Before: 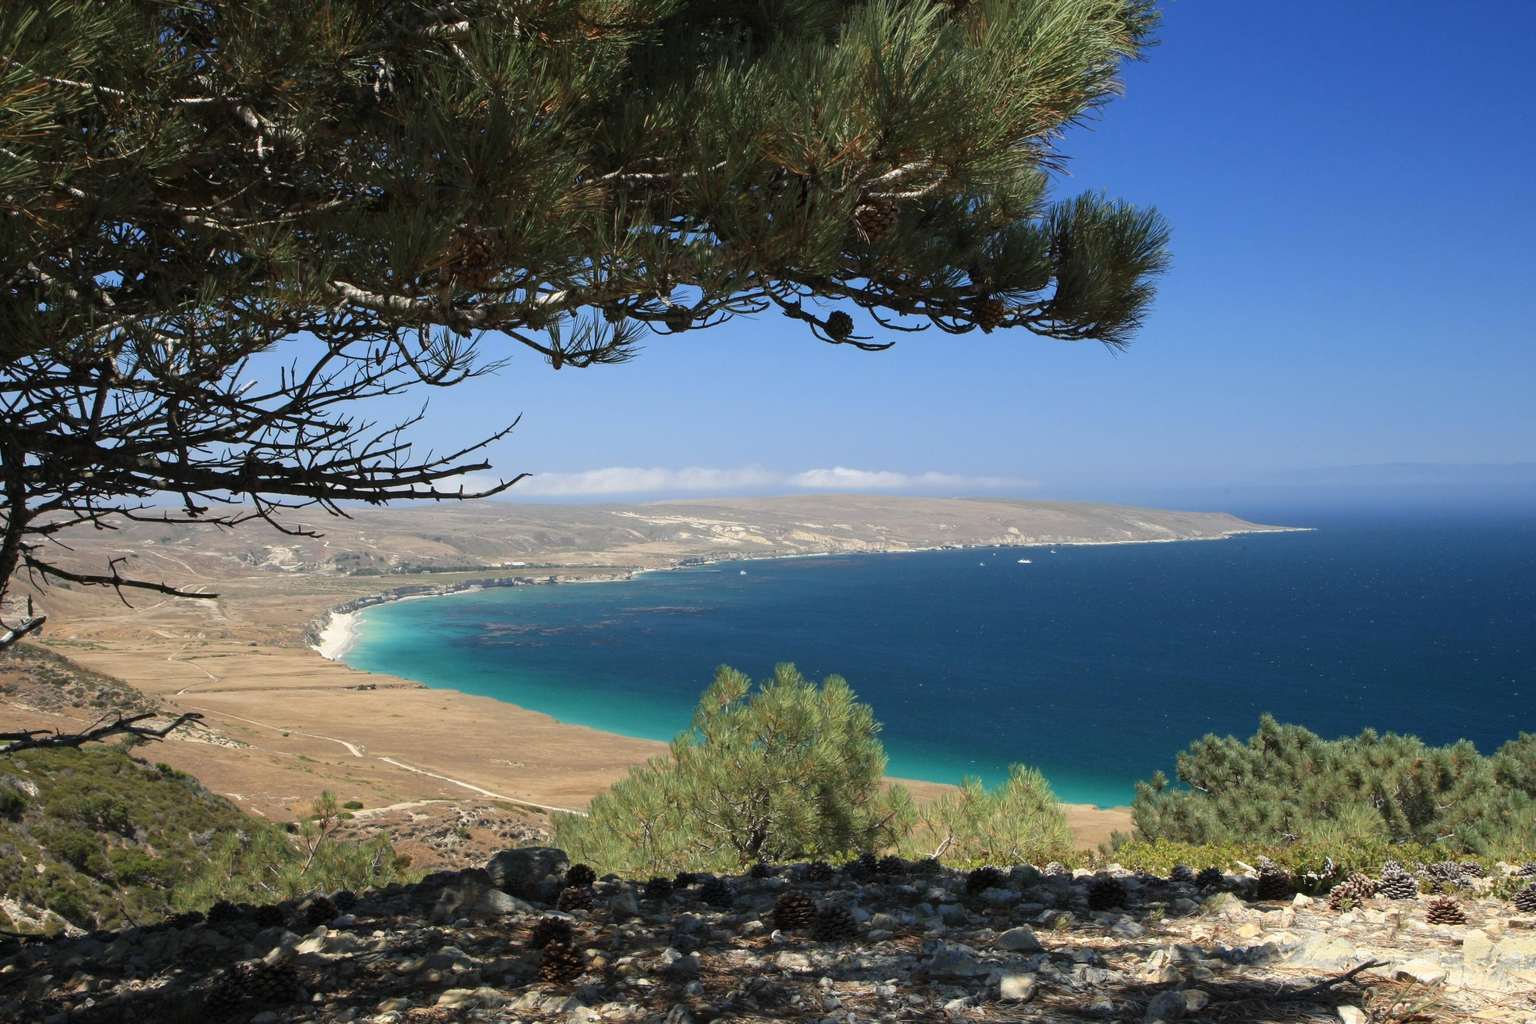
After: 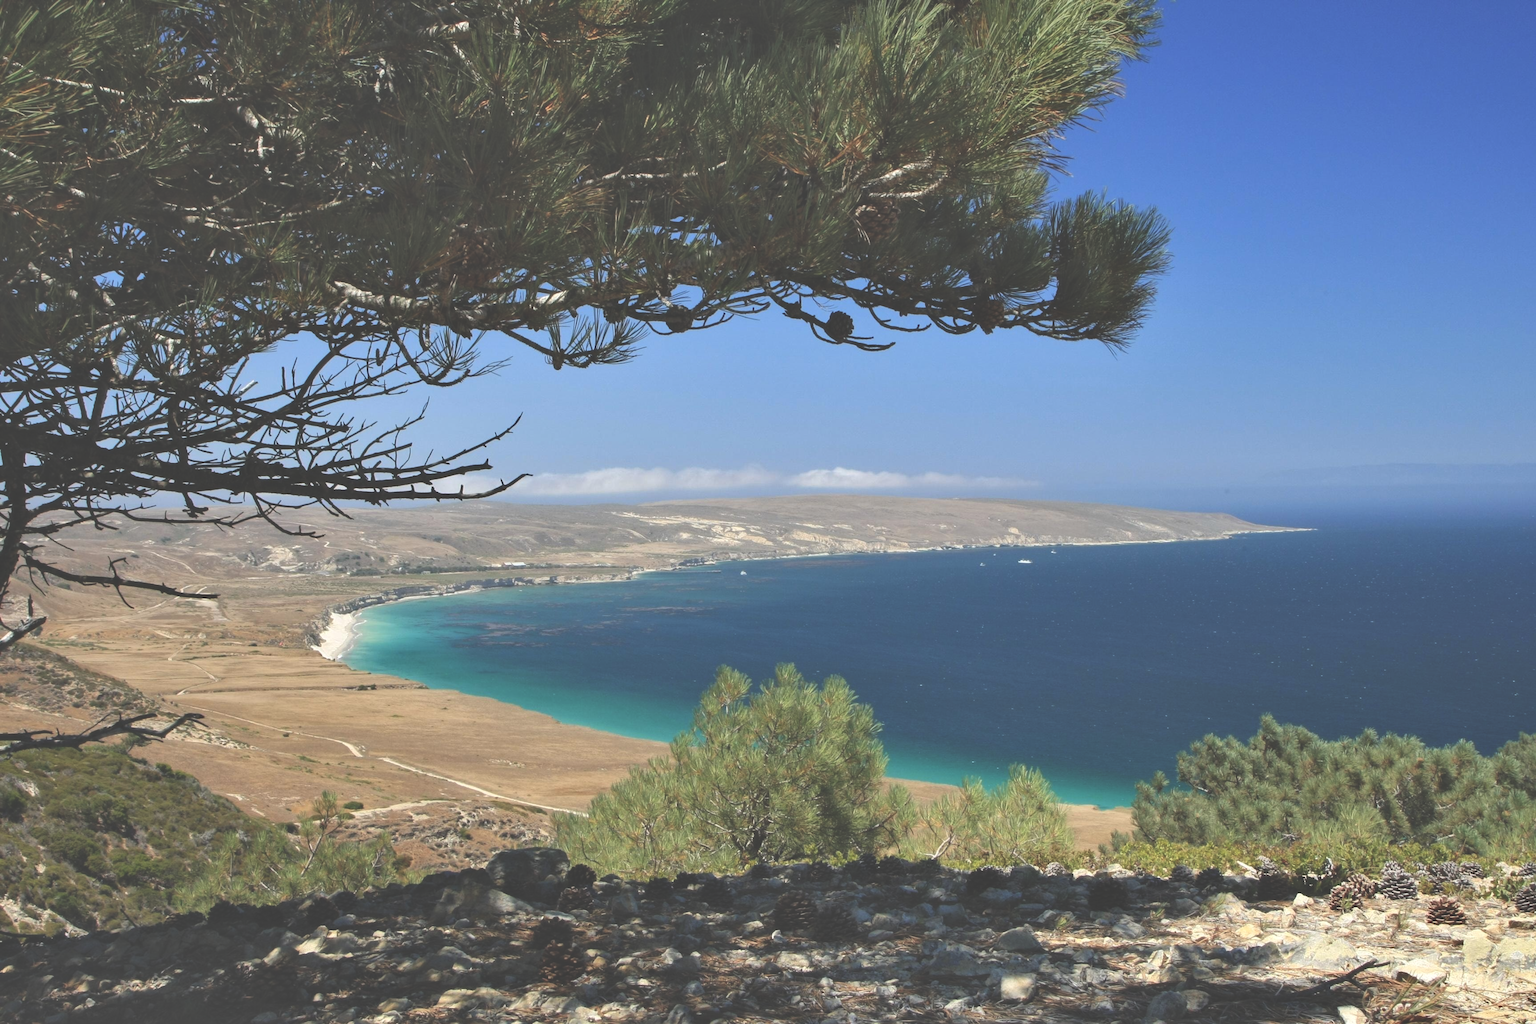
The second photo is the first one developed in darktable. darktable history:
exposure: black level correction -0.04, exposure 0.065 EV, compensate highlight preservation false
shadows and highlights: low approximation 0.01, soften with gaussian
